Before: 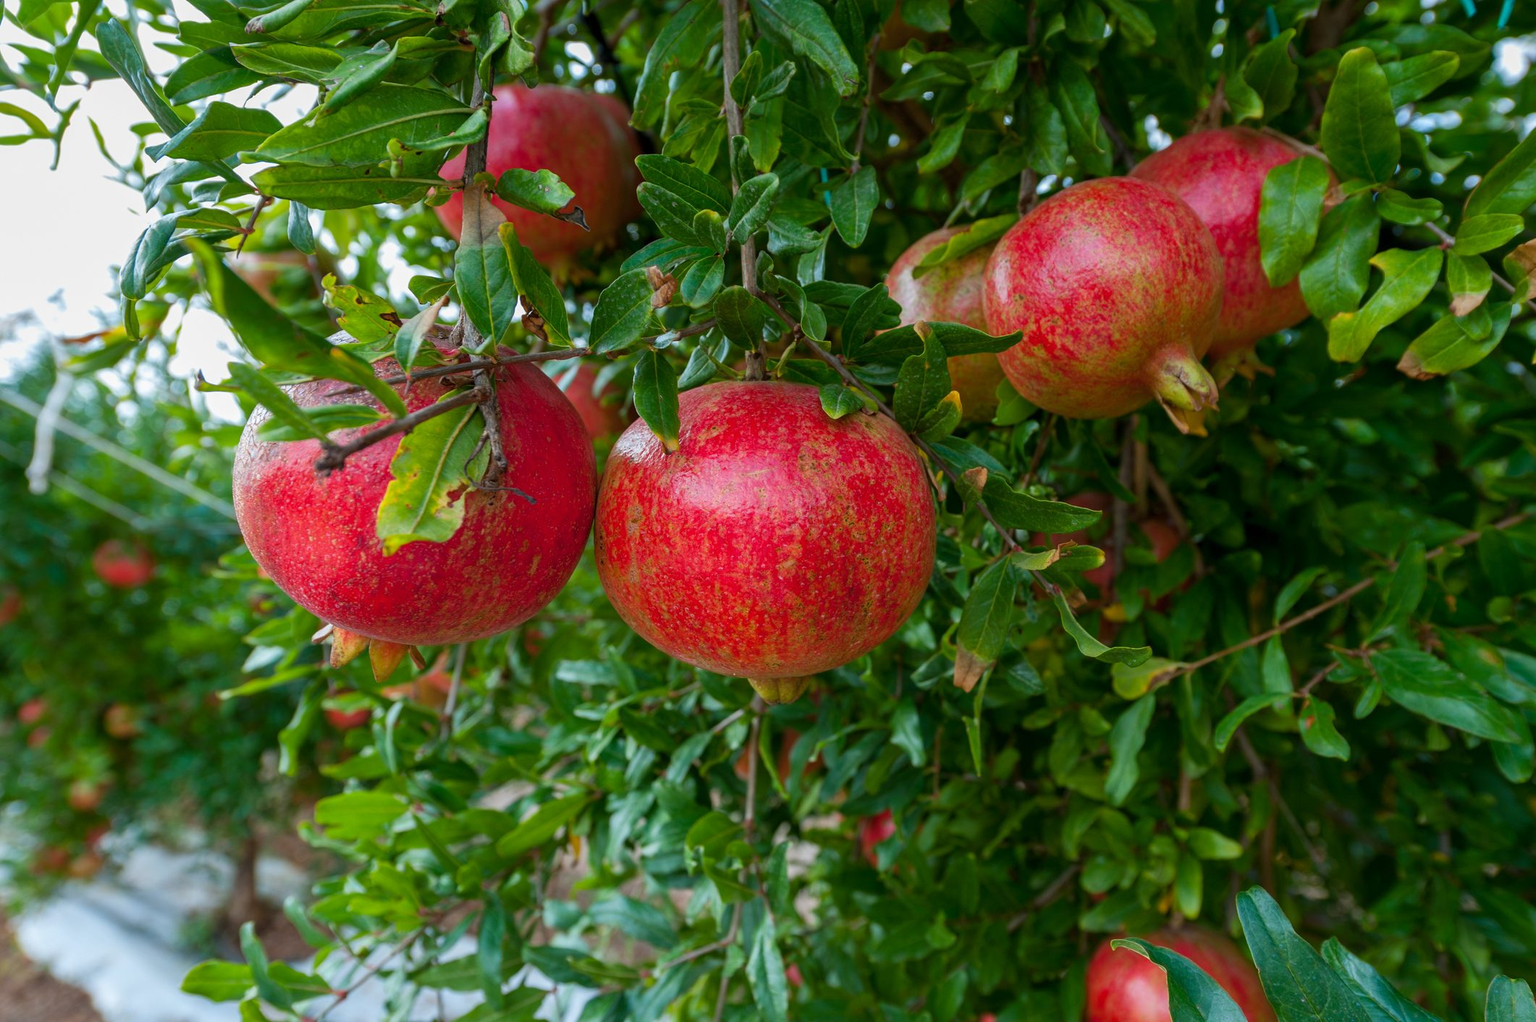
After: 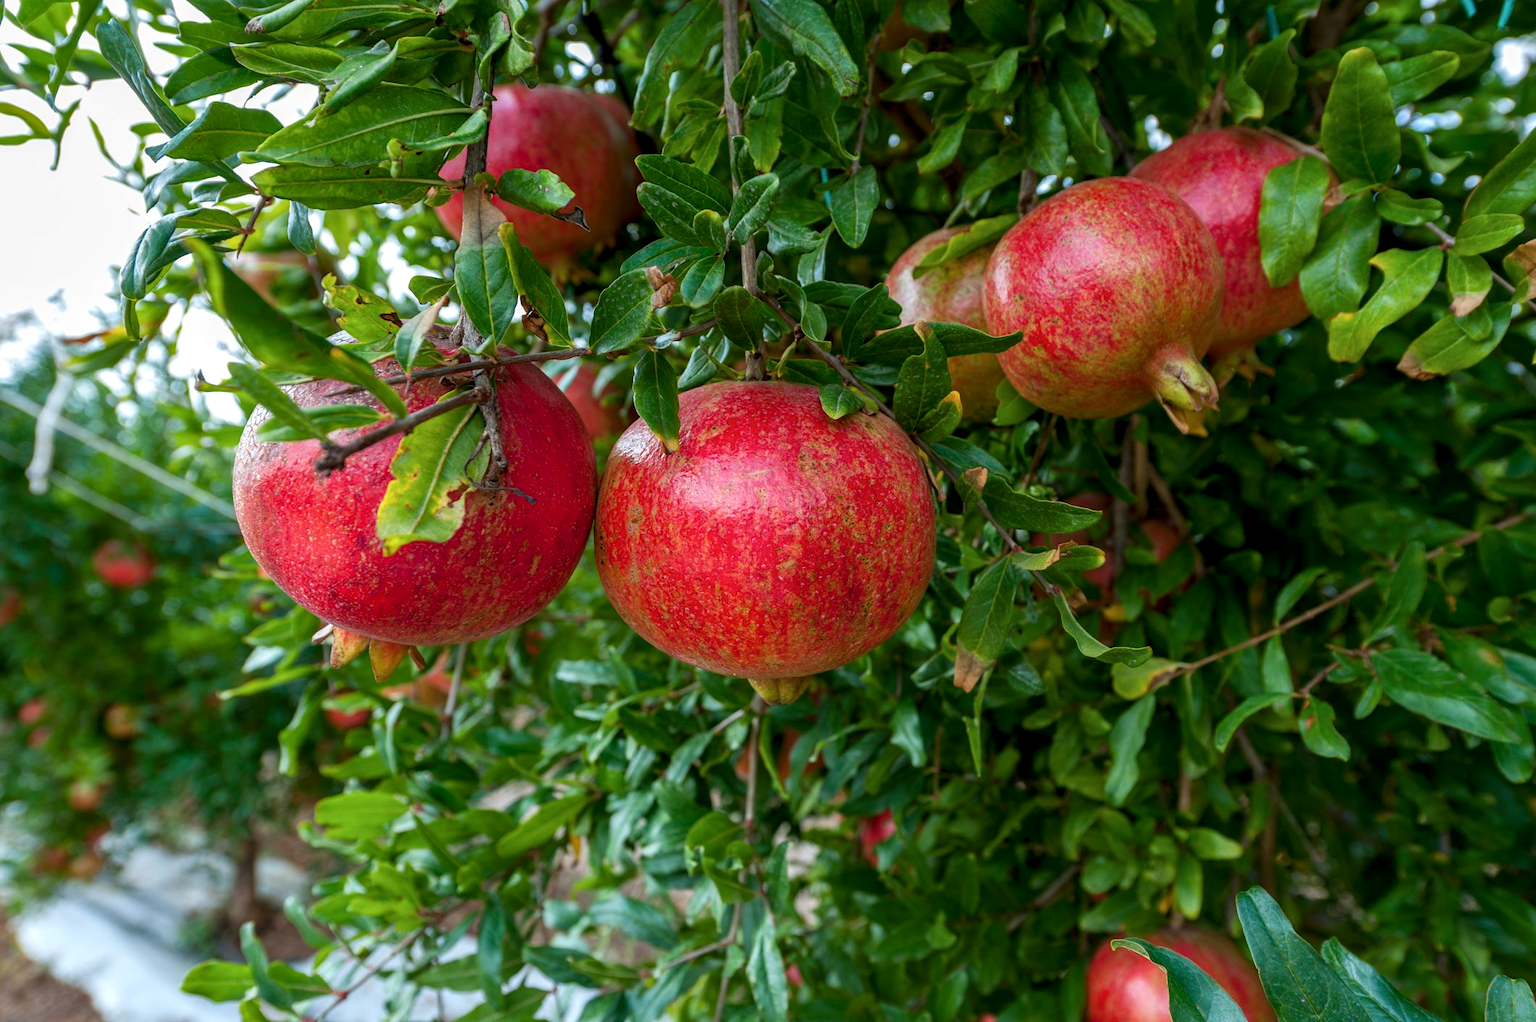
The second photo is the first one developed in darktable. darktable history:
local contrast: highlights 86%, shadows 81%
